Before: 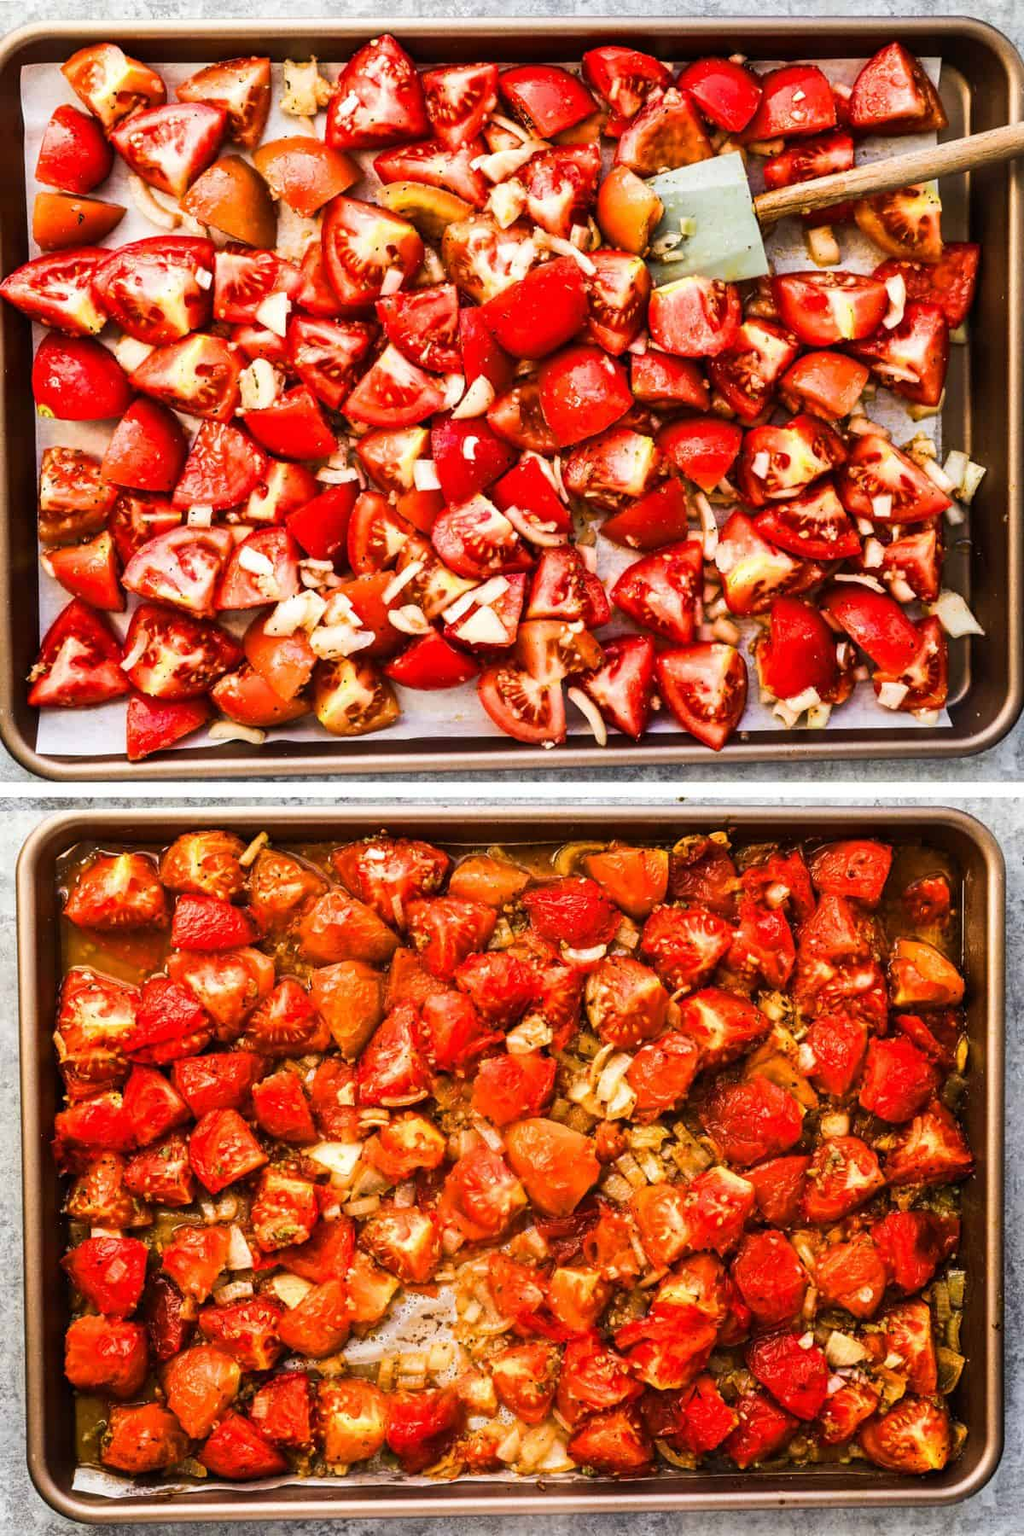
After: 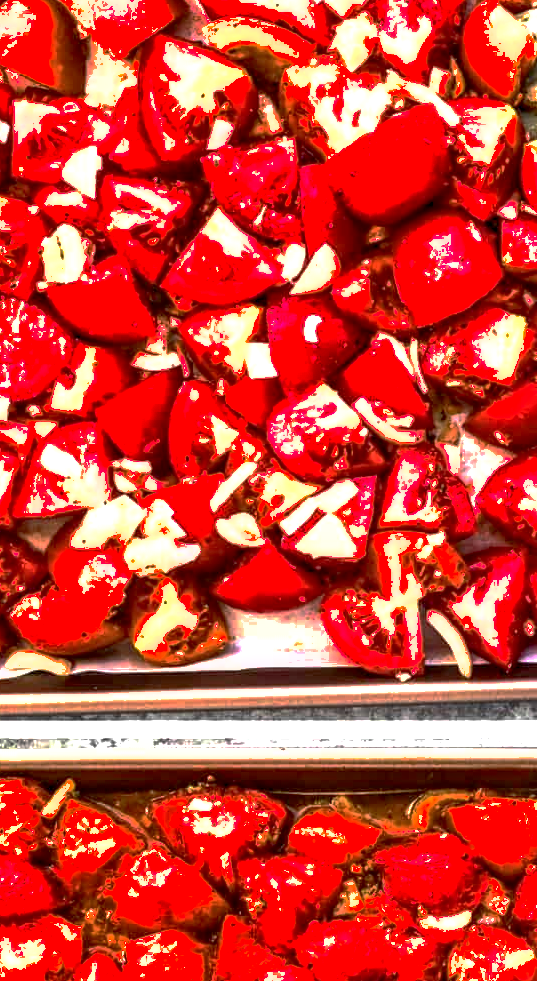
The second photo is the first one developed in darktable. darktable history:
local contrast: detail 160%
shadows and highlights: on, module defaults
contrast brightness saturation: contrast 0.221
crop: left 19.999%, top 10.9%, right 35.23%, bottom 34.548%
exposure: black level correction 0, exposure 0.954 EV, compensate highlight preservation false
base curve: curves: ch0 [(0, 0) (0.841, 0.609) (1, 1)], preserve colors none
